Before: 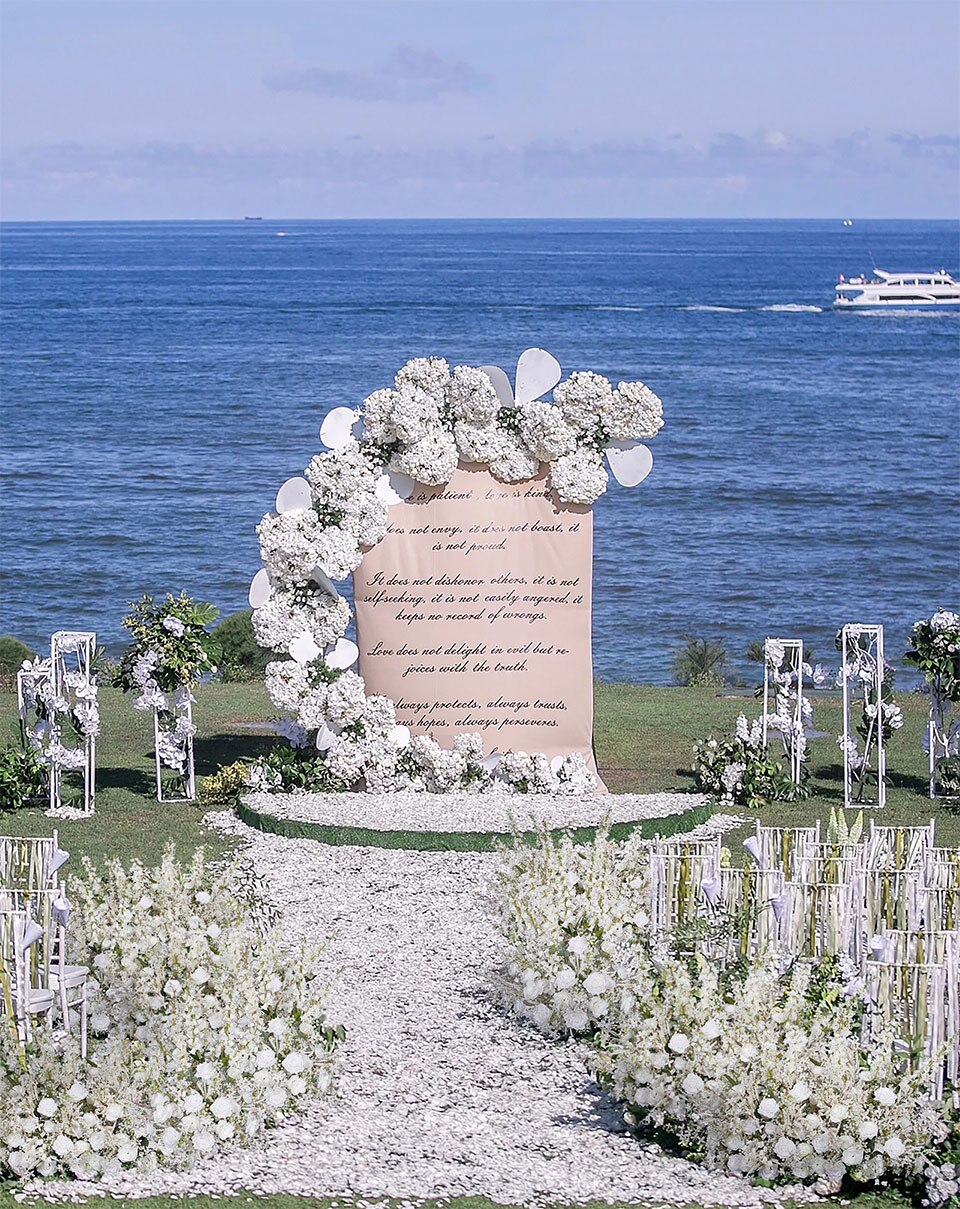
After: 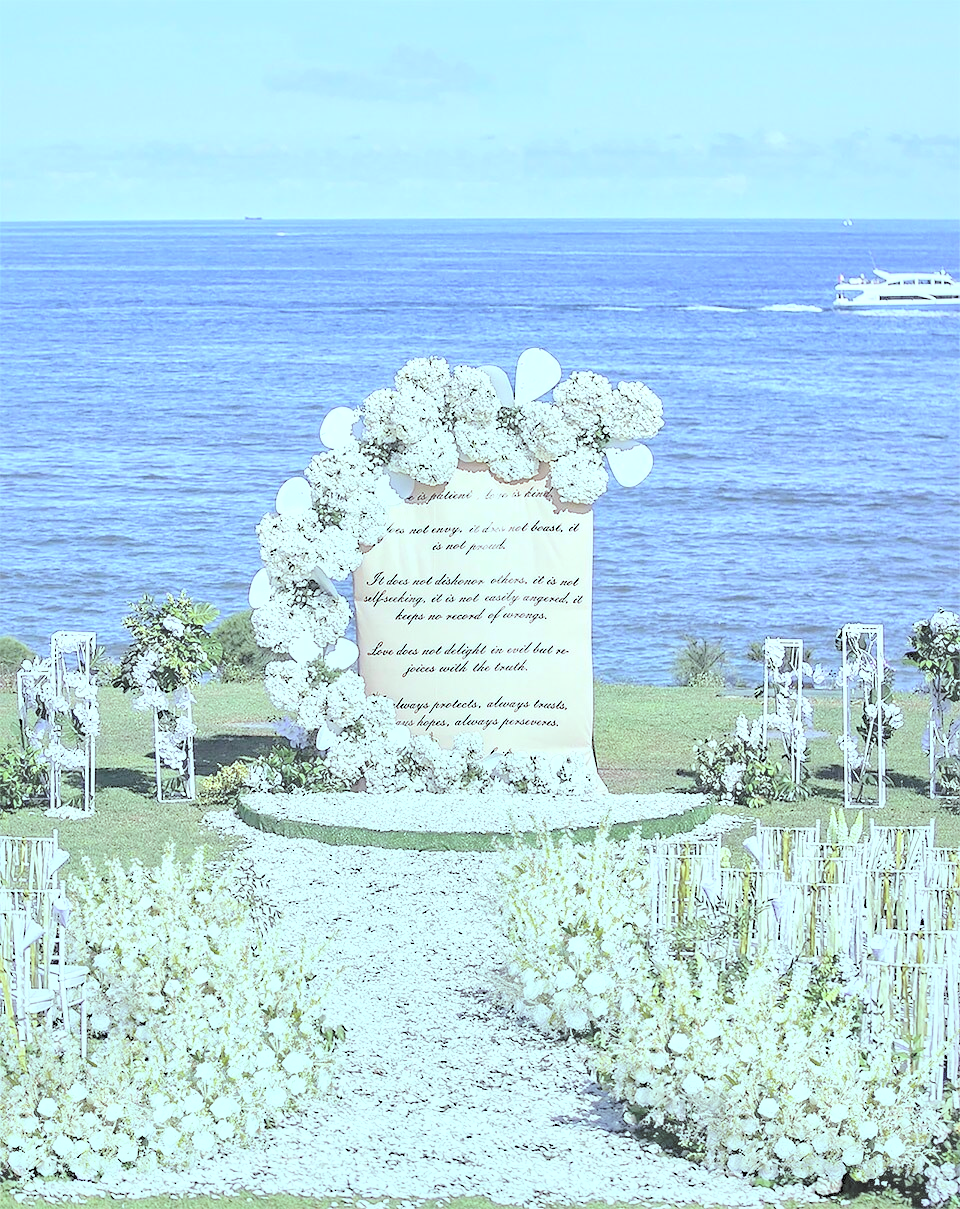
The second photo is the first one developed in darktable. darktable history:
local contrast: mode bilateral grid, contrast 25, coarseness 60, detail 151%, midtone range 0.2
haze removal: compatibility mode true, adaptive false
color balance: mode lift, gamma, gain (sRGB), lift [0.997, 0.979, 1.021, 1.011], gamma [1, 1.084, 0.916, 0.998], gain [1, 0.87, 1.13, 1.101], contrast 4.55%, contrast fulcrum 38.24%, output saturation 104.09%
contrast brightness saturation: brightness 1
